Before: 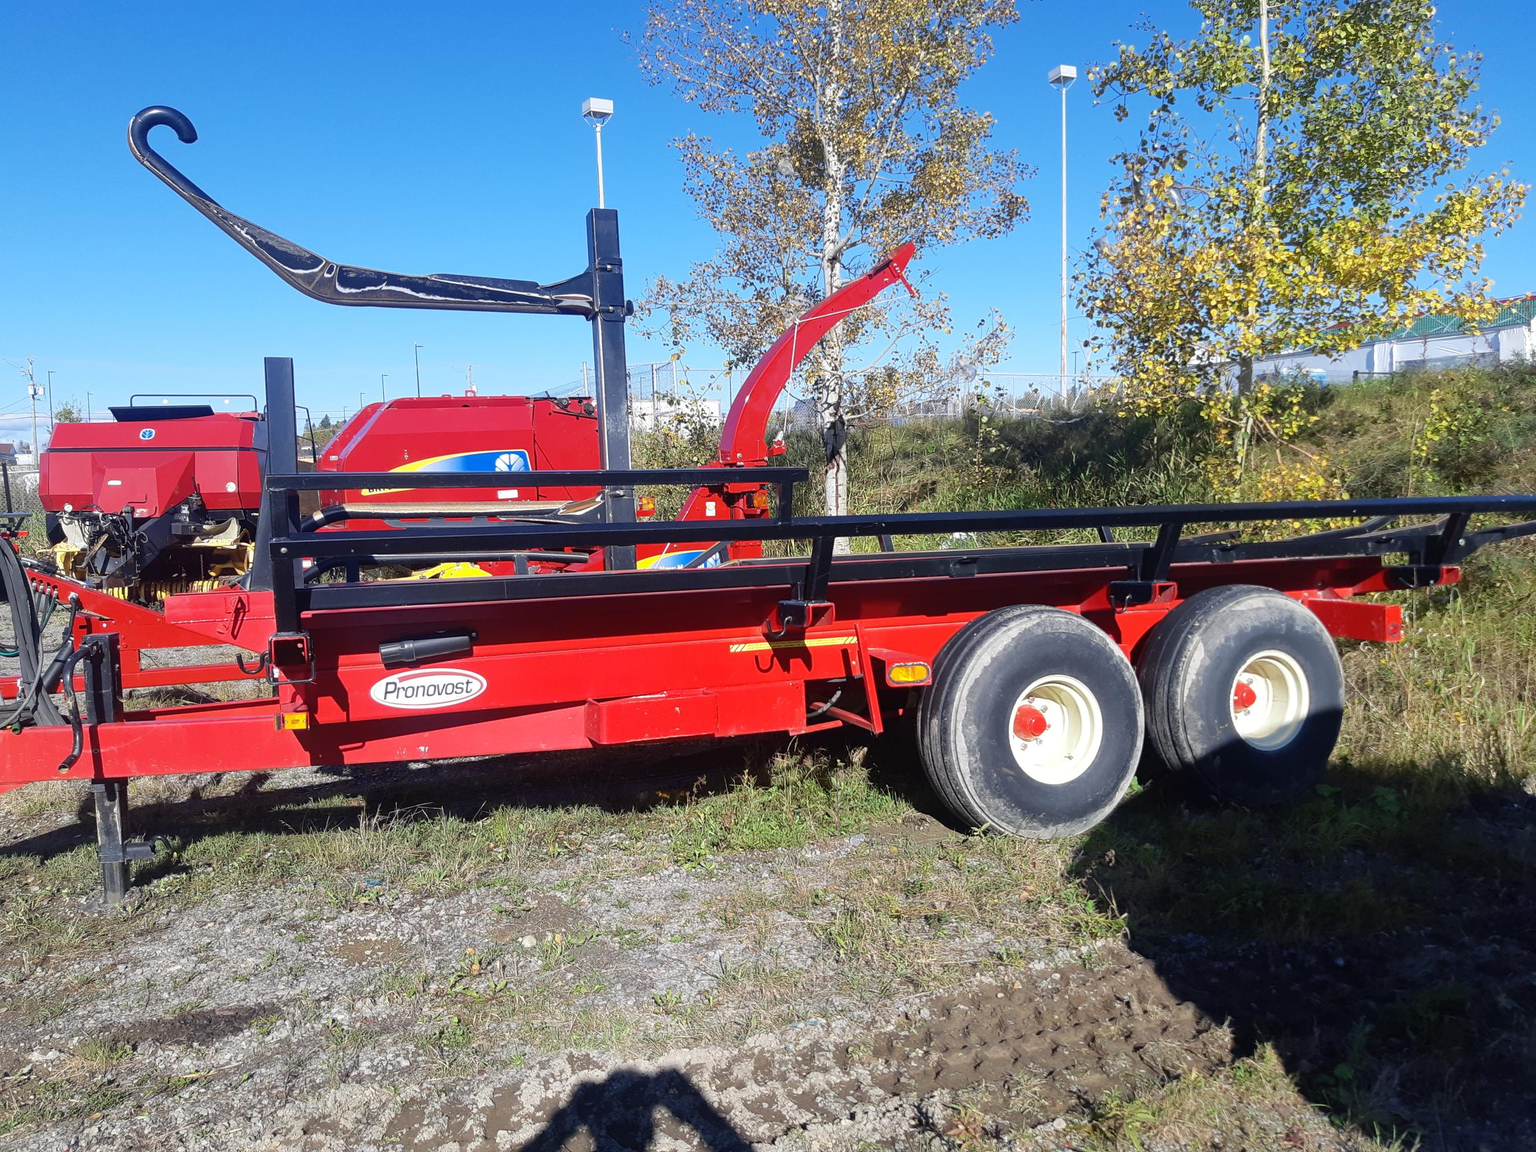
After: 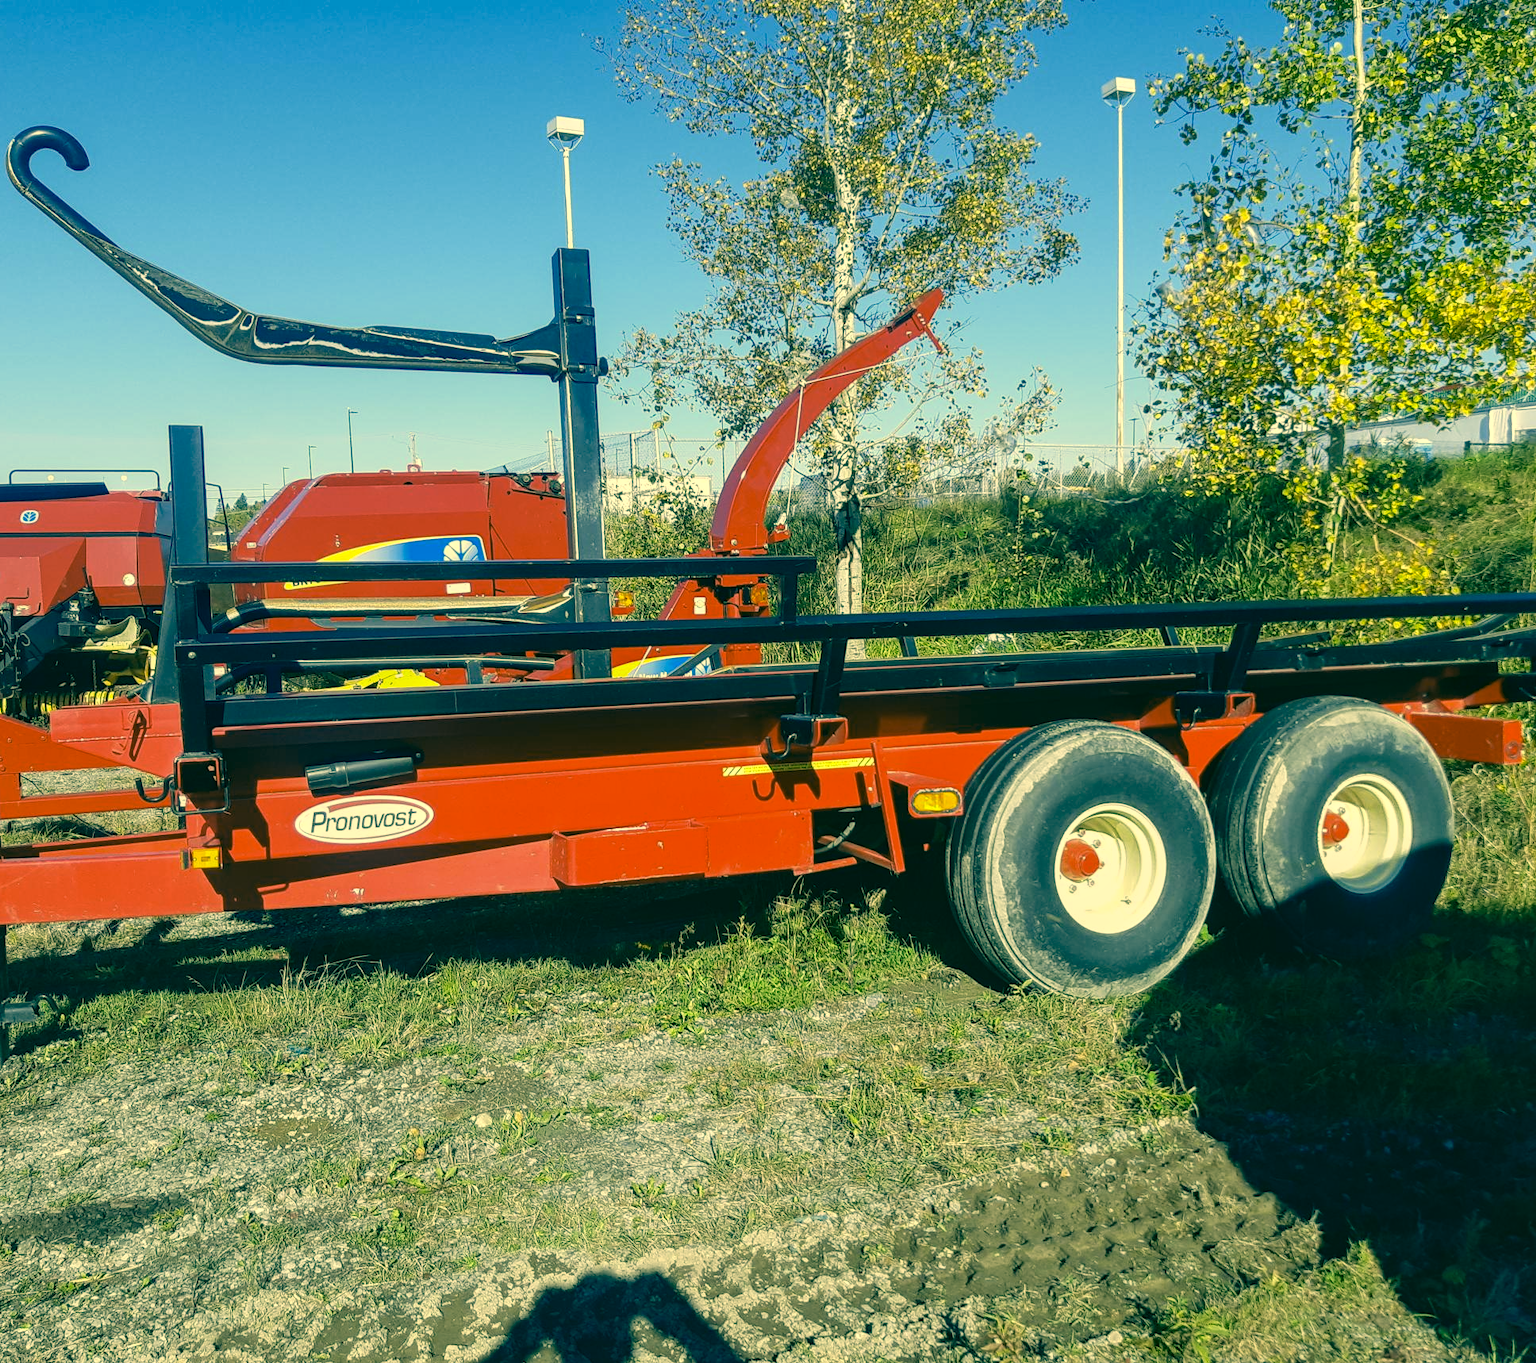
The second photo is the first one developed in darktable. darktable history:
color correction: highlights a* 1.83, highlights b* 34.02, shadows a* -36.68, shadows b* -5.48
crop: left 8.026%, right 7.374%
local contrast: on, module defaults
